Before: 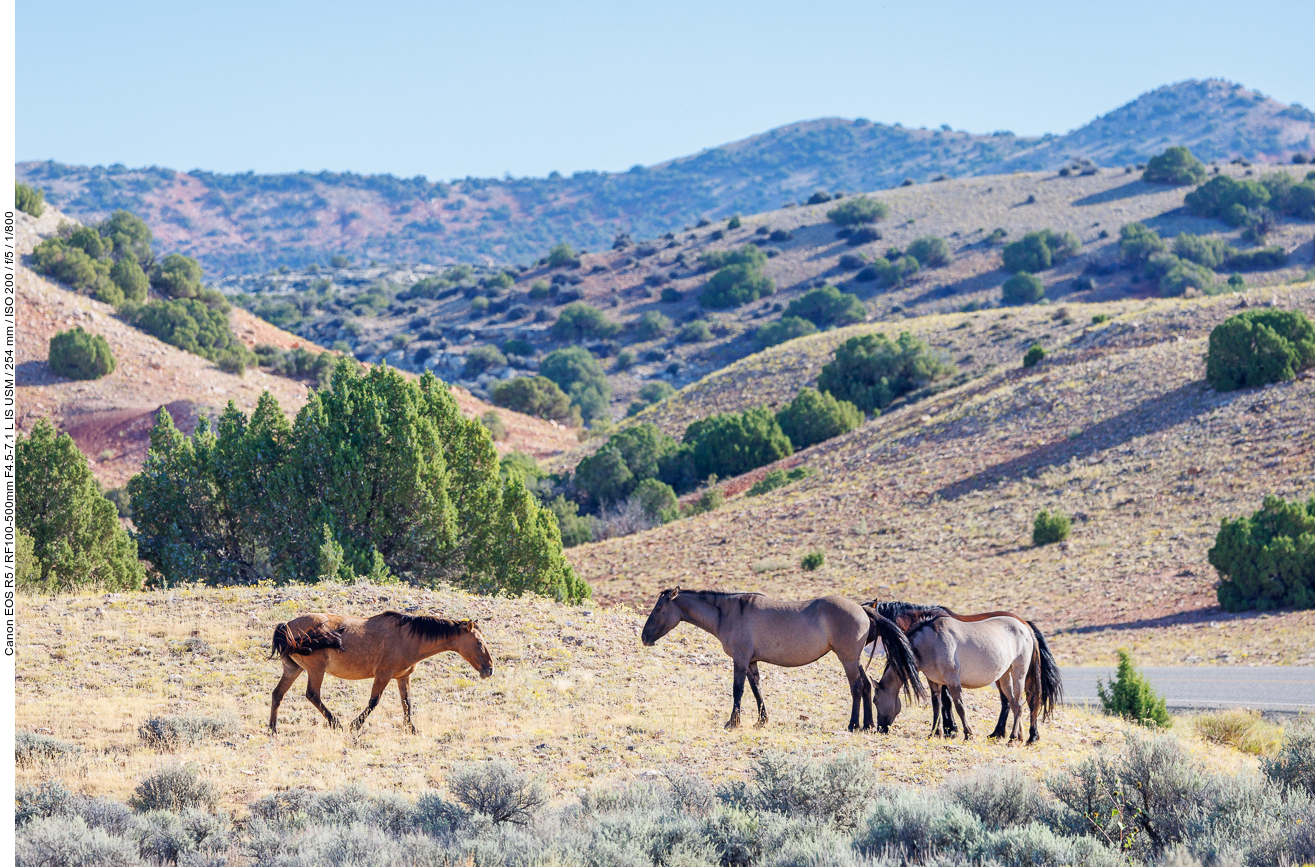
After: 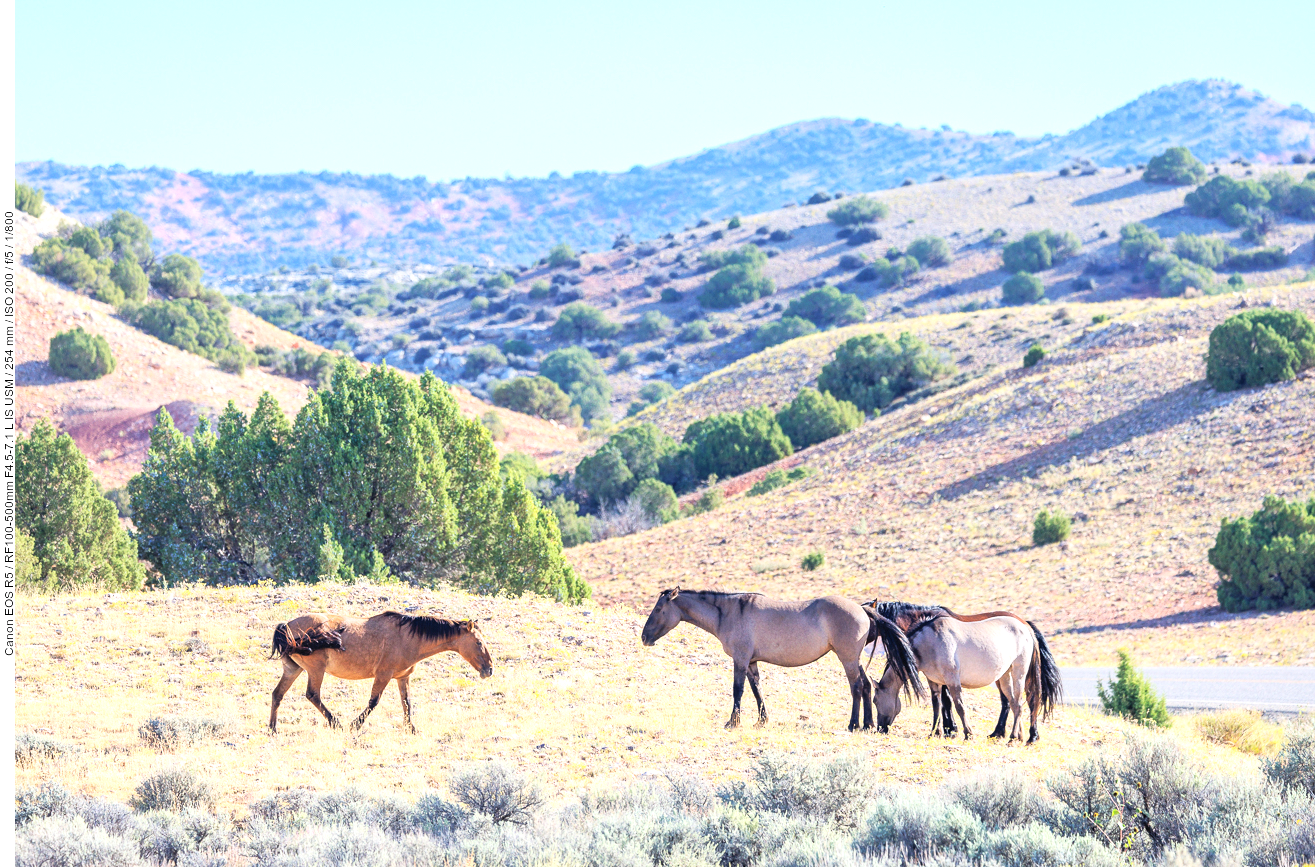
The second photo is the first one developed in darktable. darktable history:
exposure: exposure 0.559 EV, compensate highlight preservation false
contrast brightness saturation: contrast 0.14, brightness 0.21
